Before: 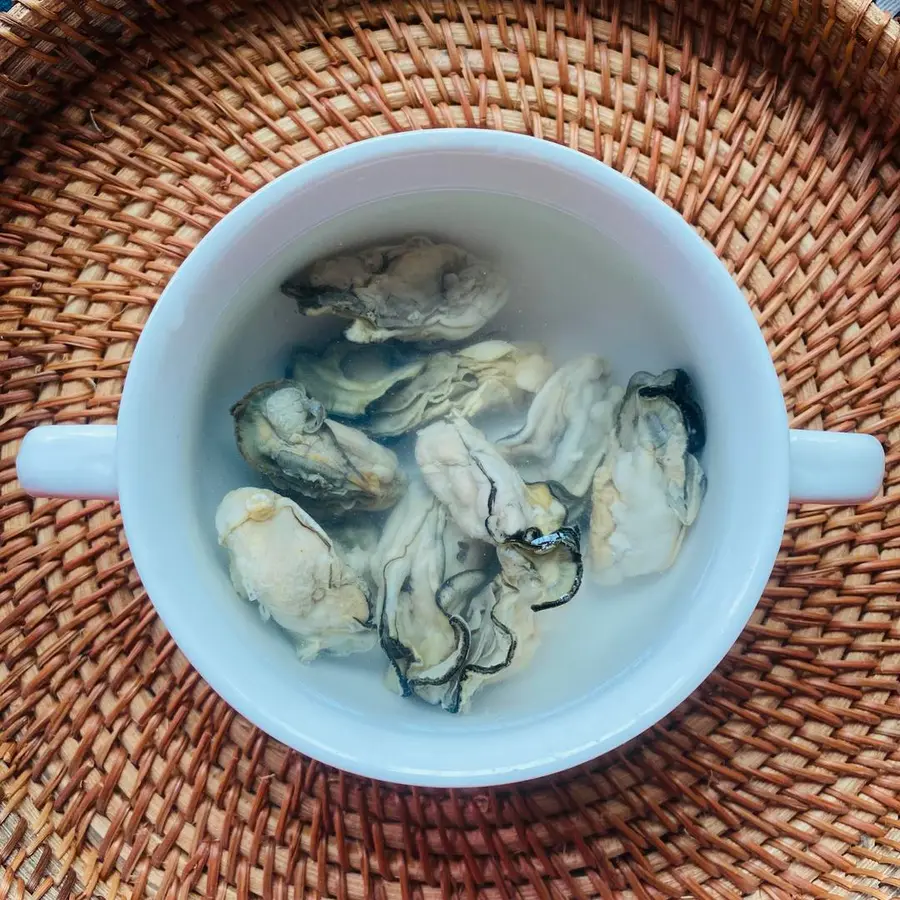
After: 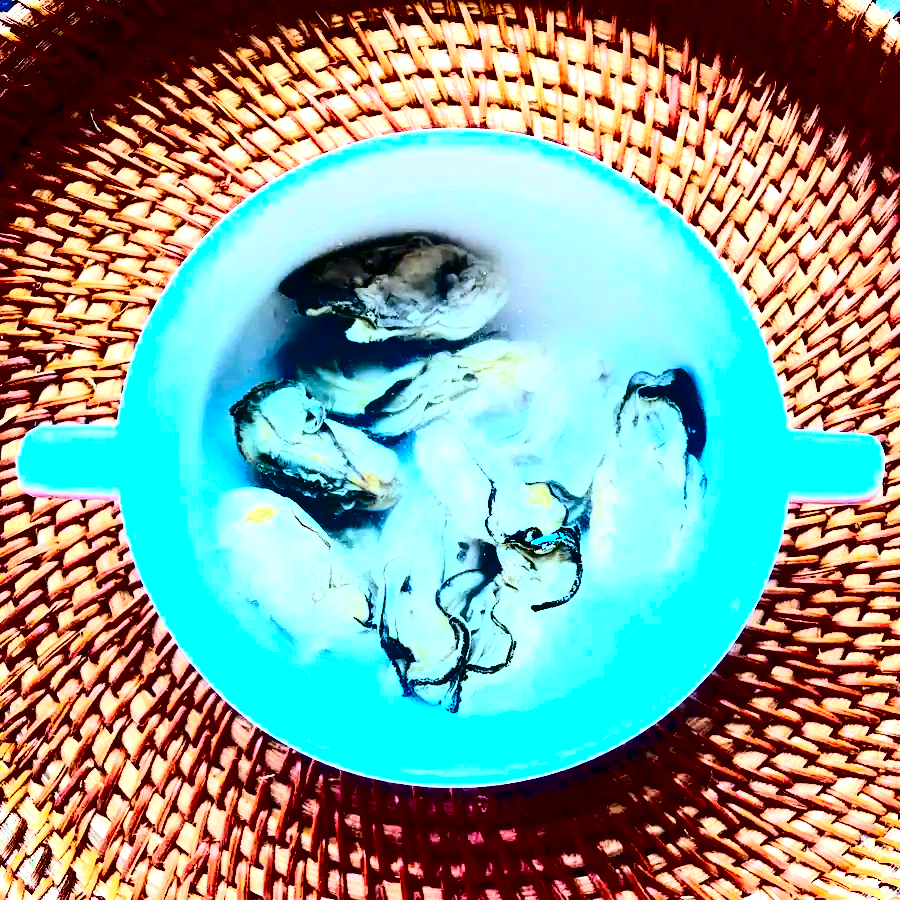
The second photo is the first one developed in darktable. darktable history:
white balance: red 0.931, blue 1.11
contrast brightness saturation: contrast 0.77, brightness -1, saturation 1
exposure: black level correction 0, exposure 1.379 EV, compensate exposure bias true, compensate highlight preservation false
tone equalizer: -8 EV -0.55 EV
